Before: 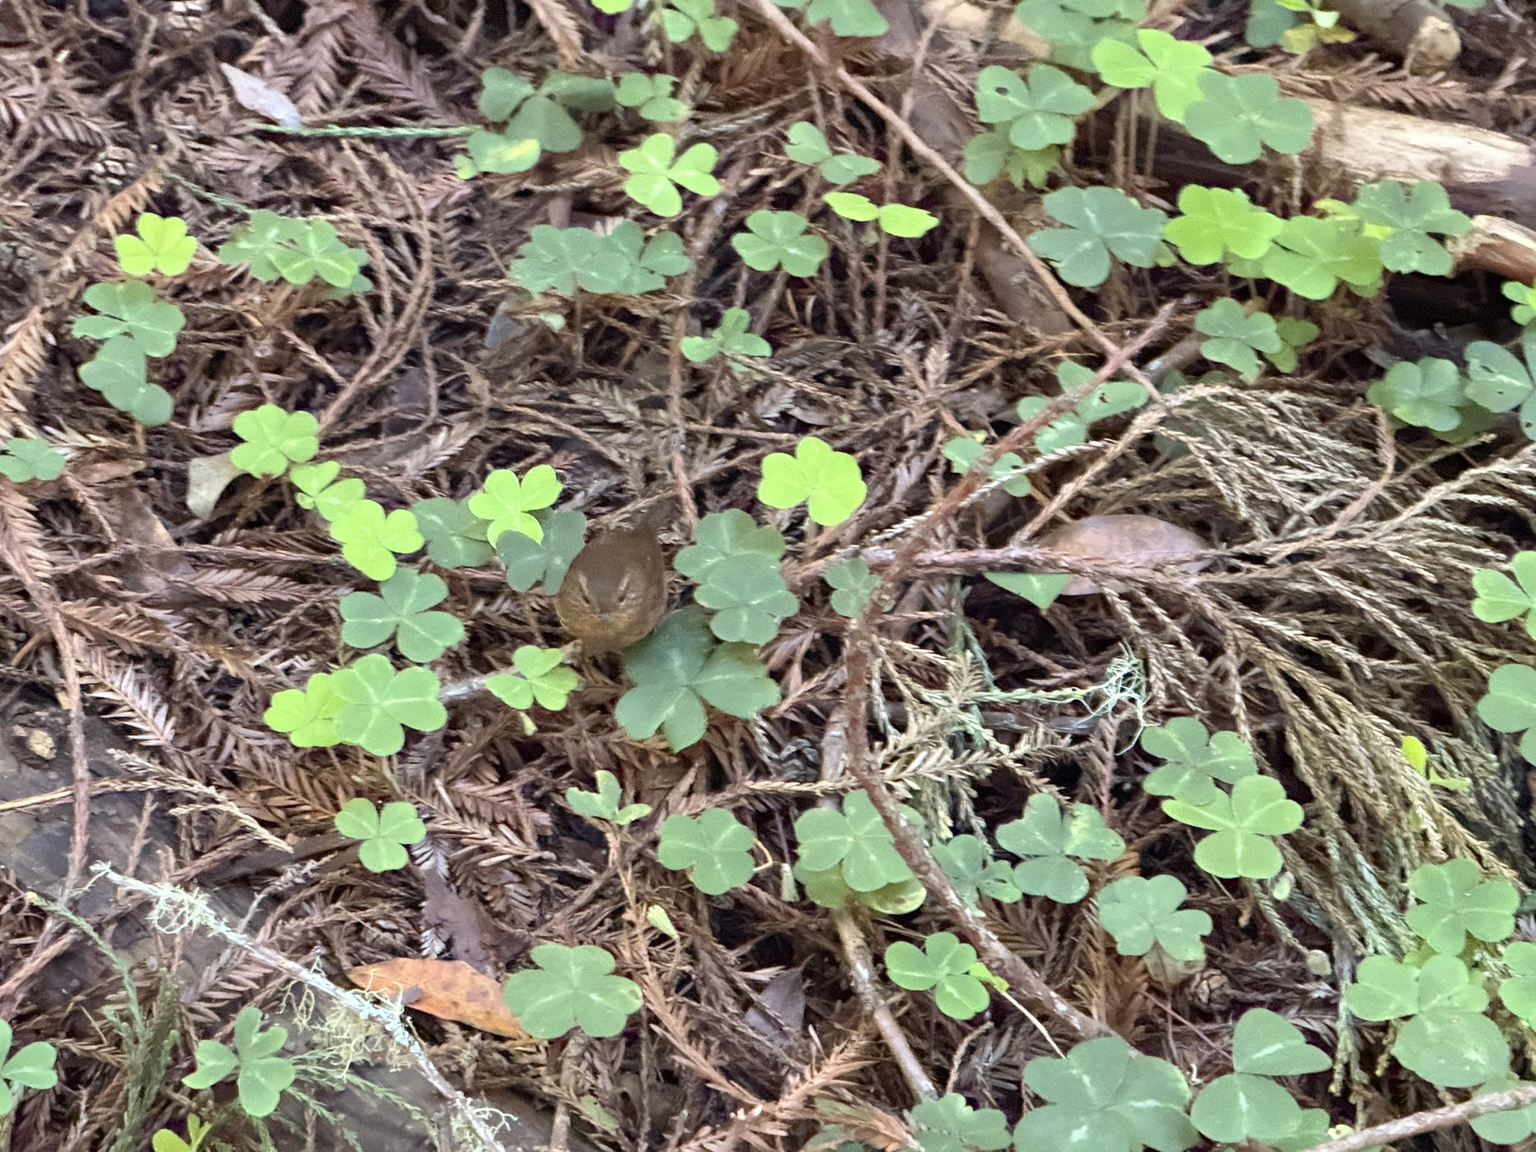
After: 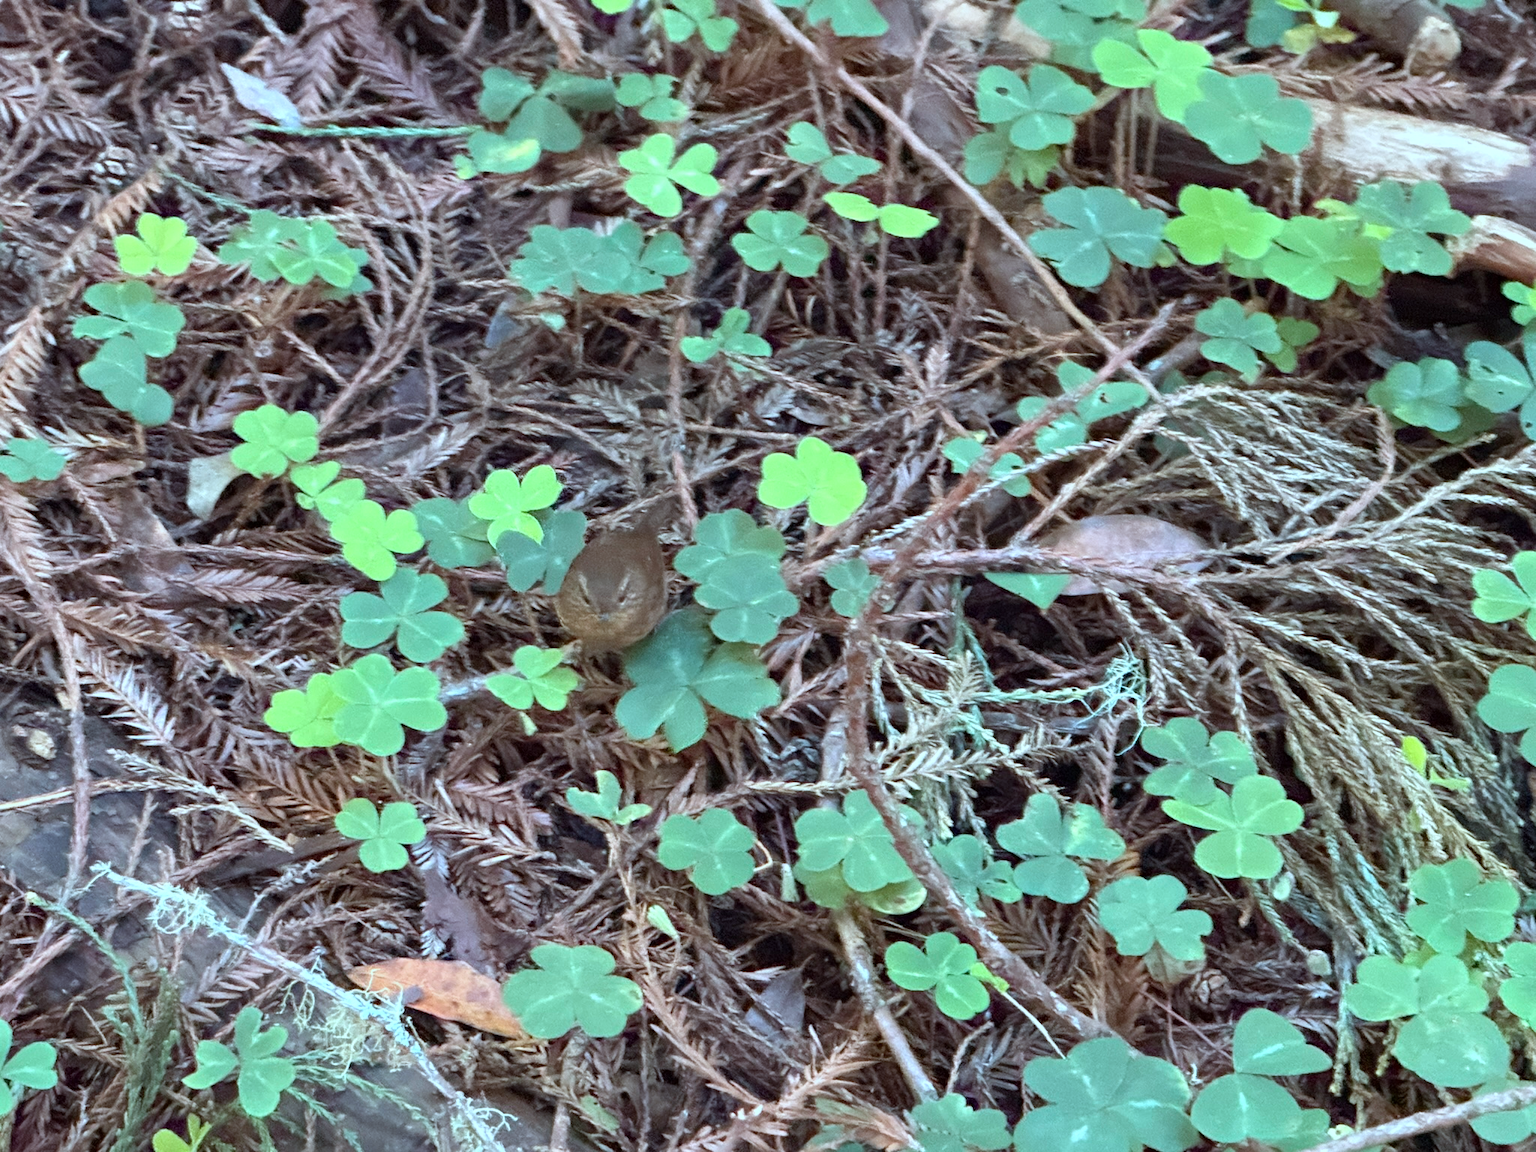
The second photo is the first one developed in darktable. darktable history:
color correction: highlights a* -10.4, highlights b* -18.91
levels: mode automatic, levels [0, 0.43, 0.984]
